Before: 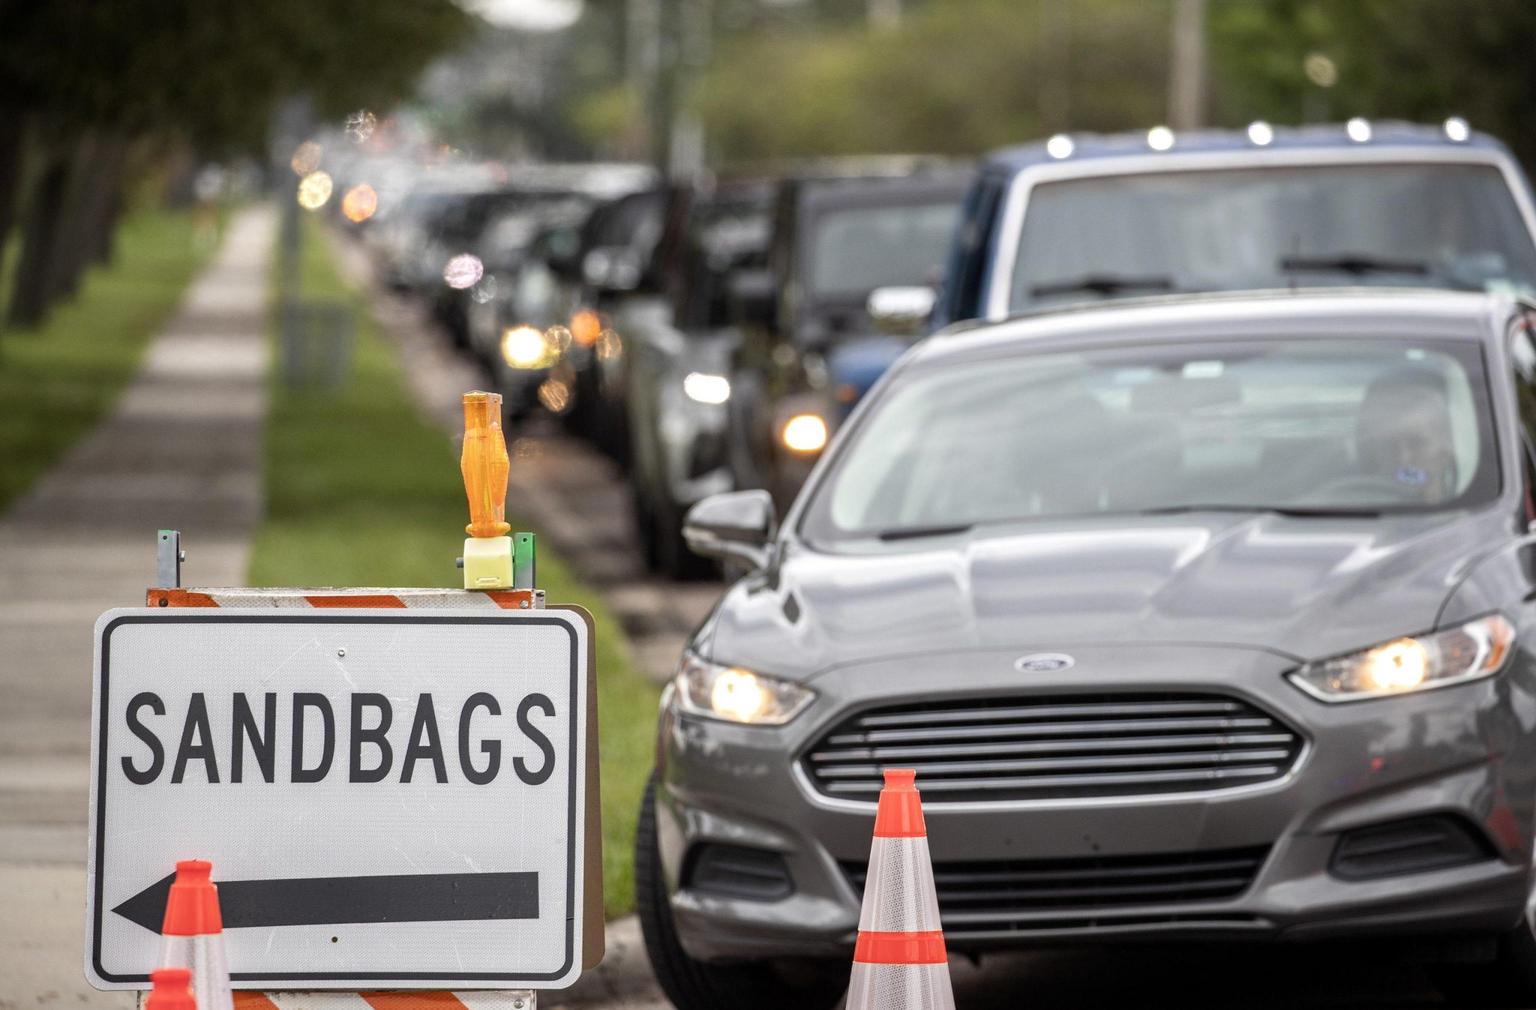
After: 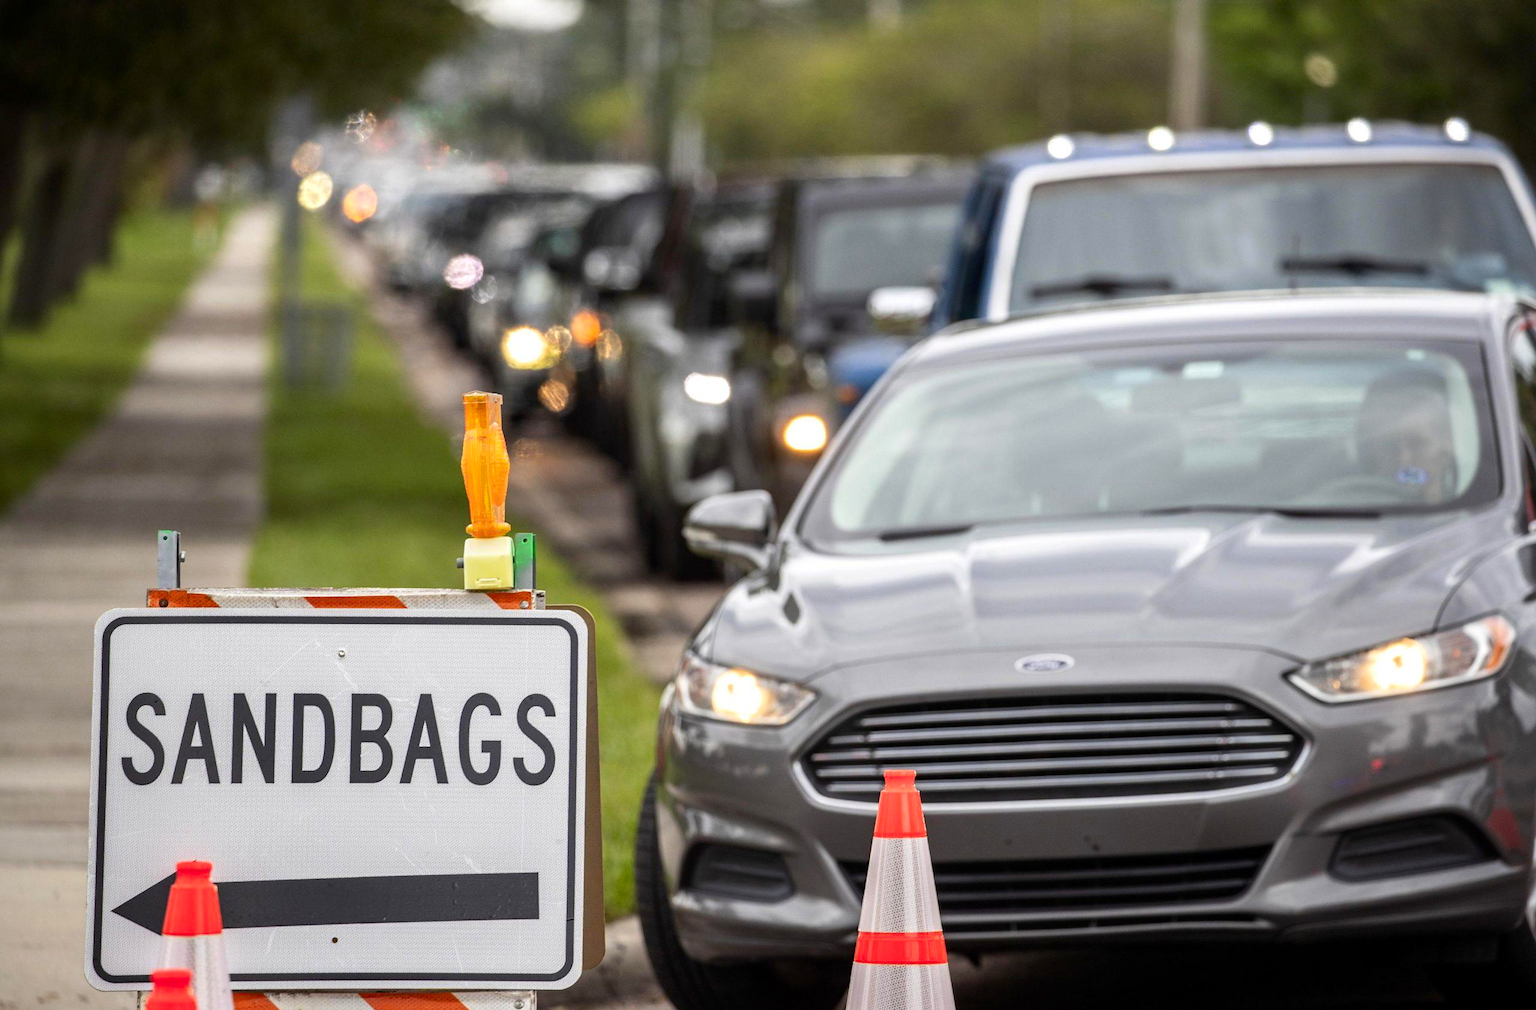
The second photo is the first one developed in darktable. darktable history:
color correction: highlights b* -0.051, saturation 0.984
contrast brightness saturation: contrast 0.092, saturation 0.27
